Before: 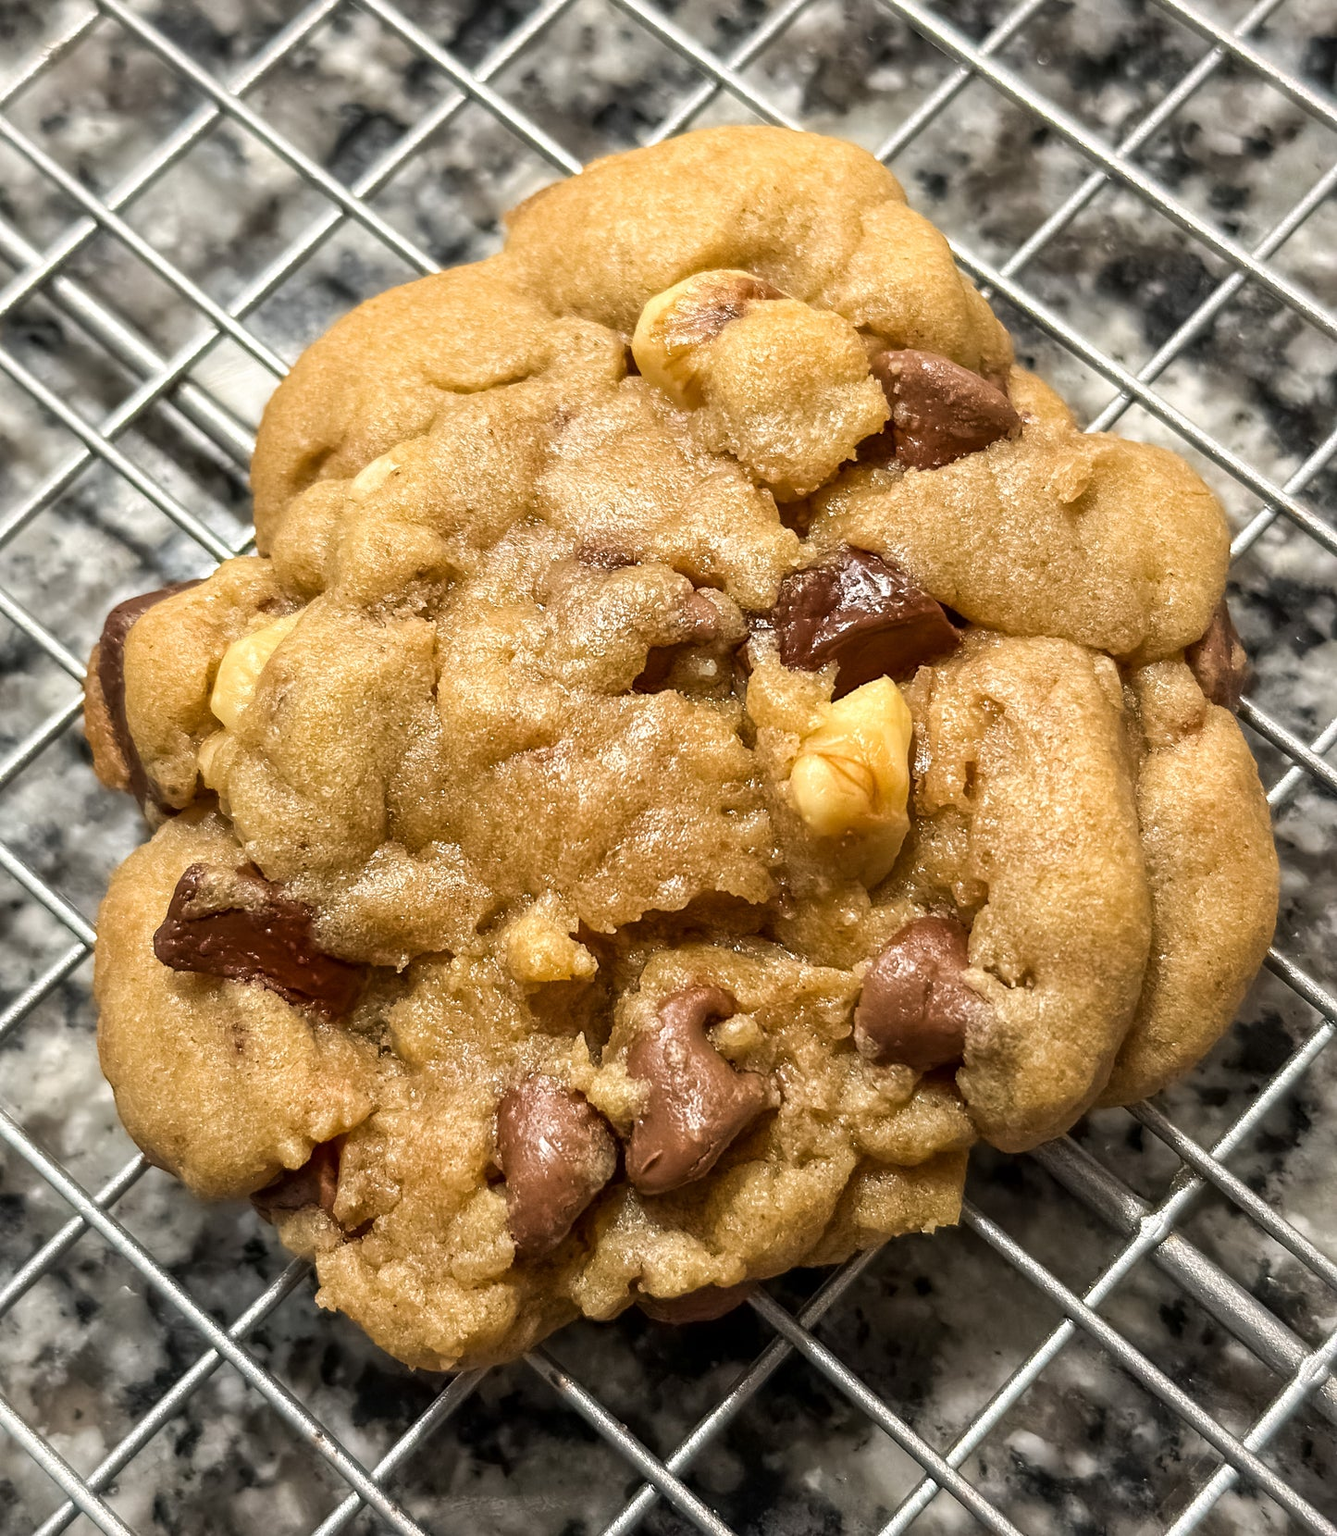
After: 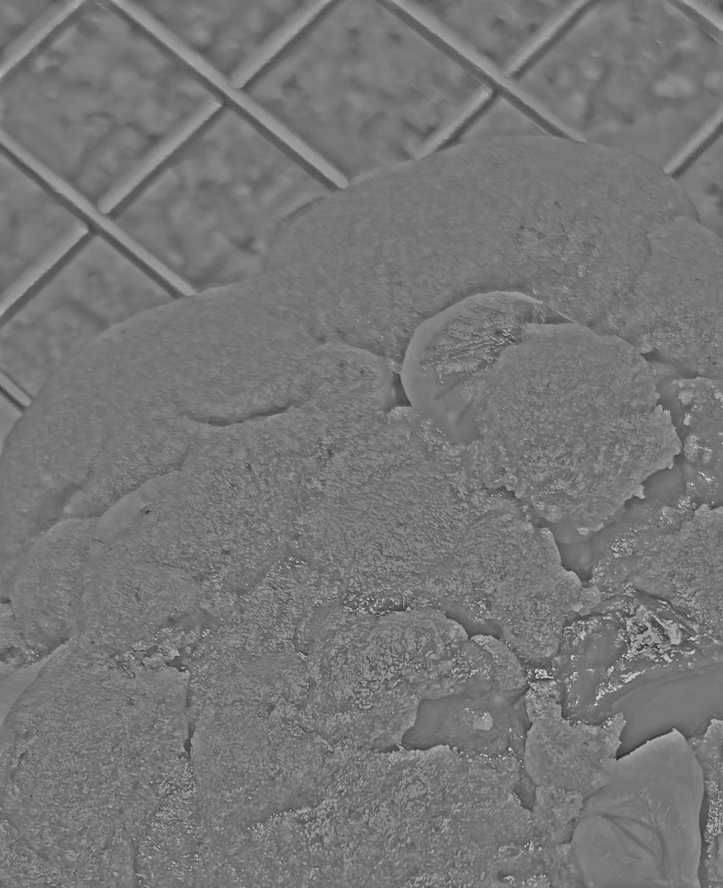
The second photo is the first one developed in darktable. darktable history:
crop: left 19.556%, right 30.401%, bottom 46.458%
white balance: red 0.983, blue 1.036
highpass: sharpness 25.84%, contrast boost 14.94%
